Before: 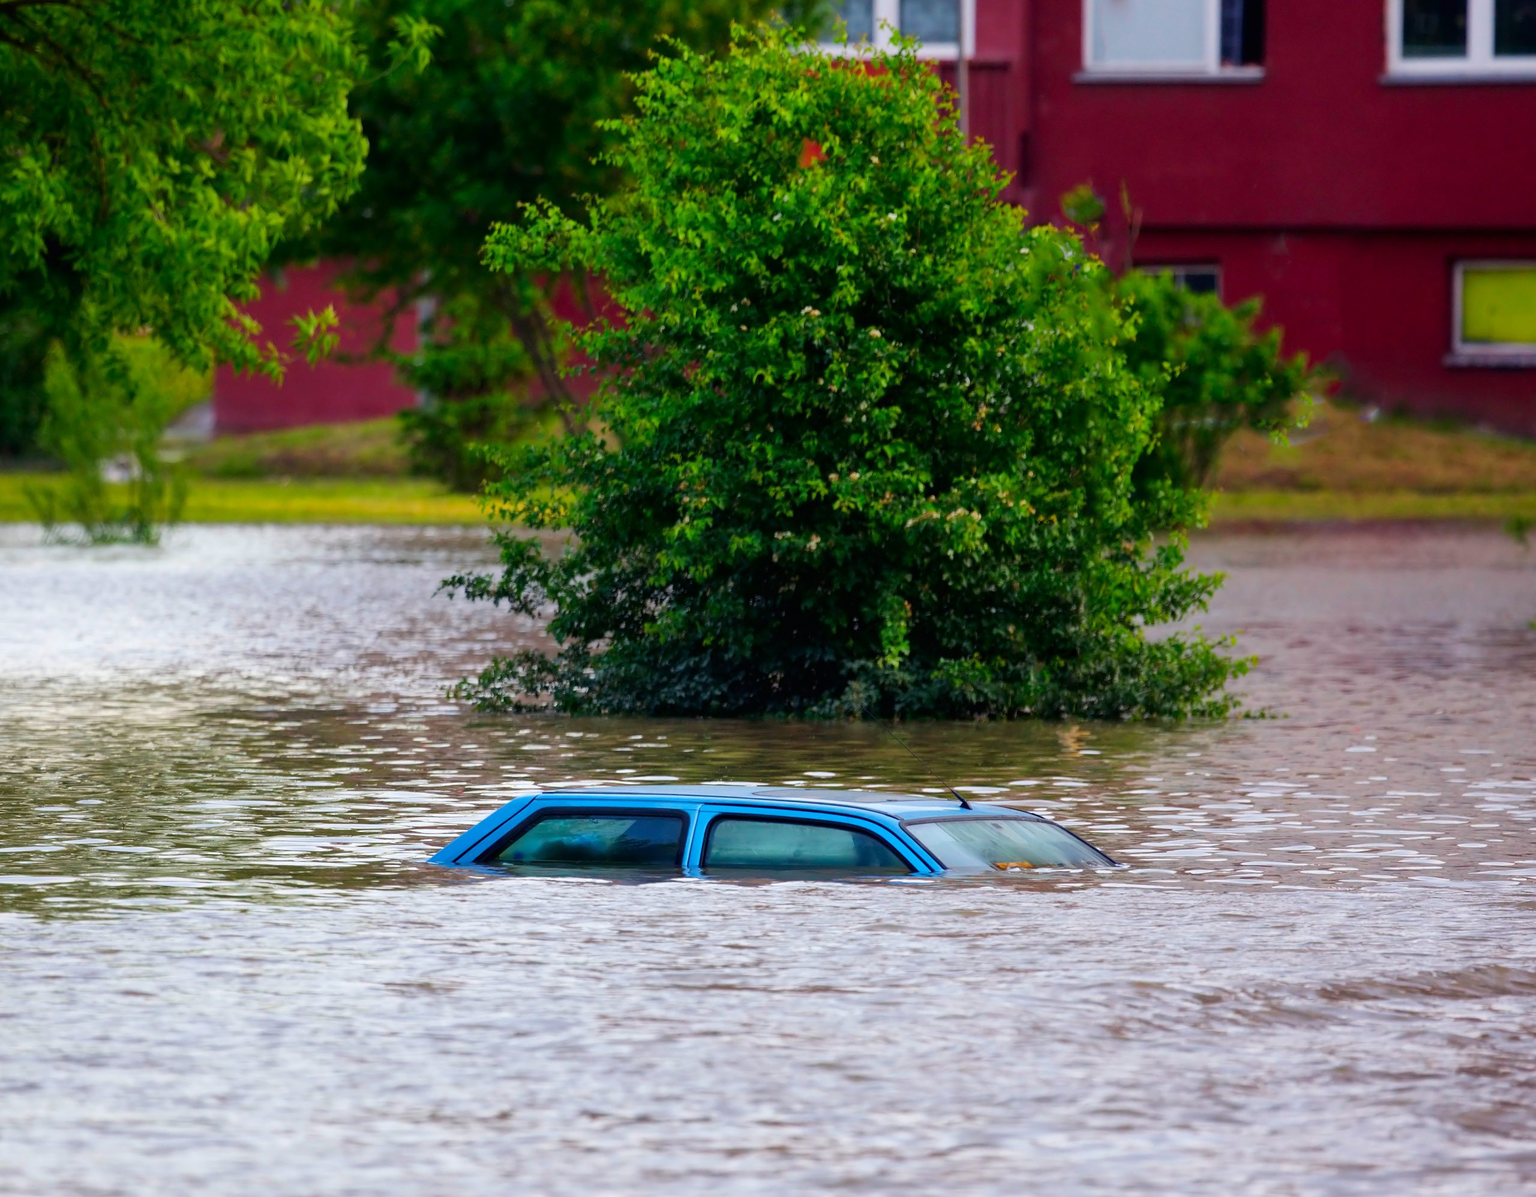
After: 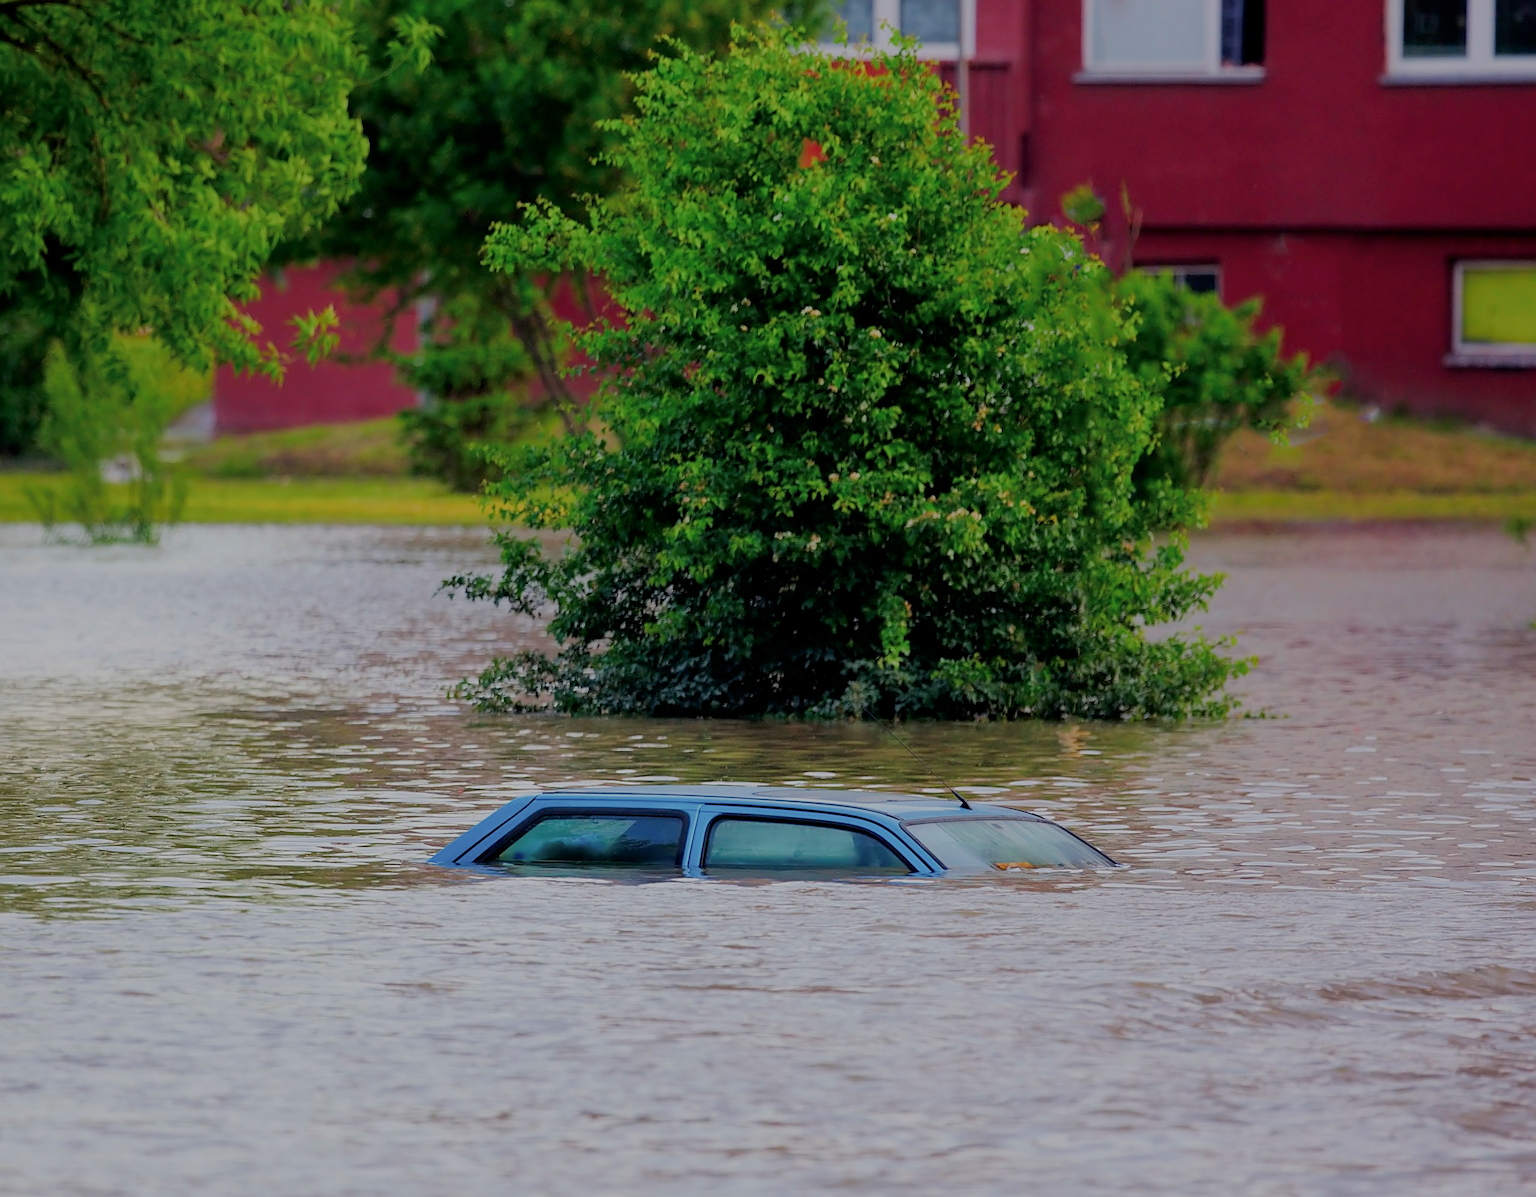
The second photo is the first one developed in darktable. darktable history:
filmic rgb: middle gray luminance 2.6%, black relative exposure -9.96 EV, white relative exposure 7 EV, threshold 3 EV, dynamic range scaling 10.23%, target black luminance 0%, hardness 3.18, latitude 43.42%, contrast 0.674, highlights saturation mix 5.95%, shadows ↔ highlights balance 13.9%, enable highlight reconstruction true
sharpen: on, module defaults
